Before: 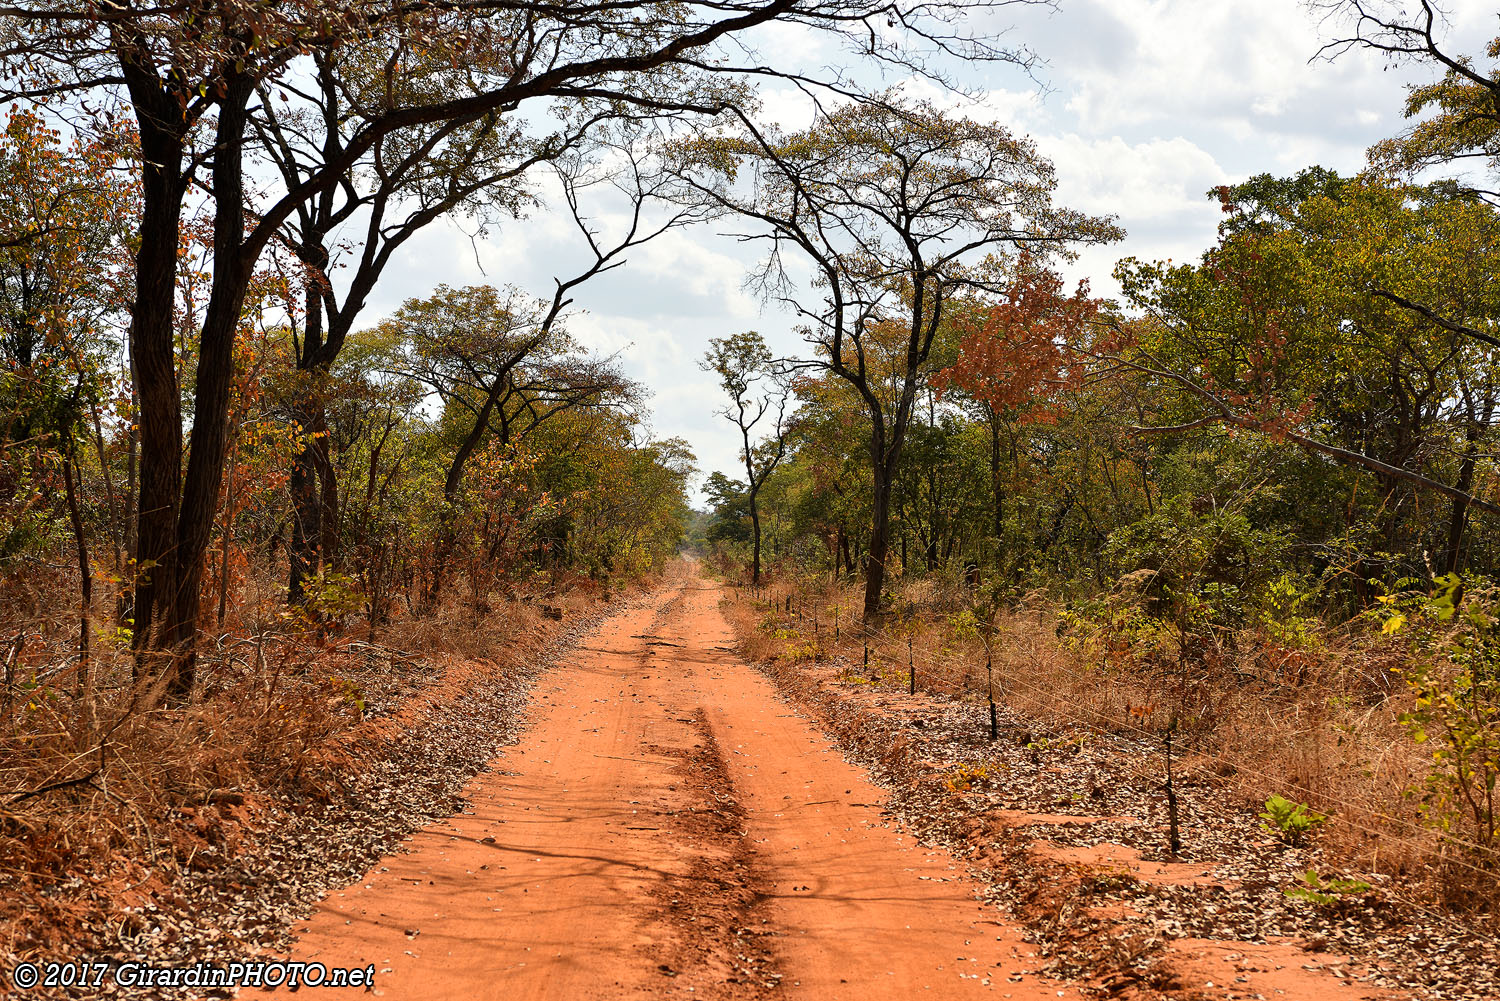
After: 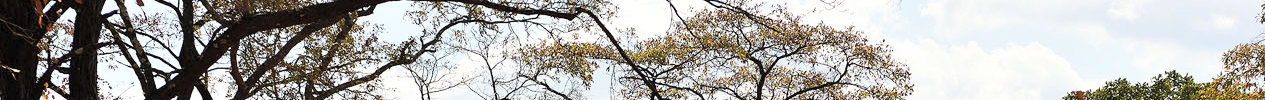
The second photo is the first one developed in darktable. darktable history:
crop and rotate: left 9.644%, top 9.491%, right 6.021%, bottom 80.509%
contrast brightness saturation: contrast 0.14, brightness 0.21
